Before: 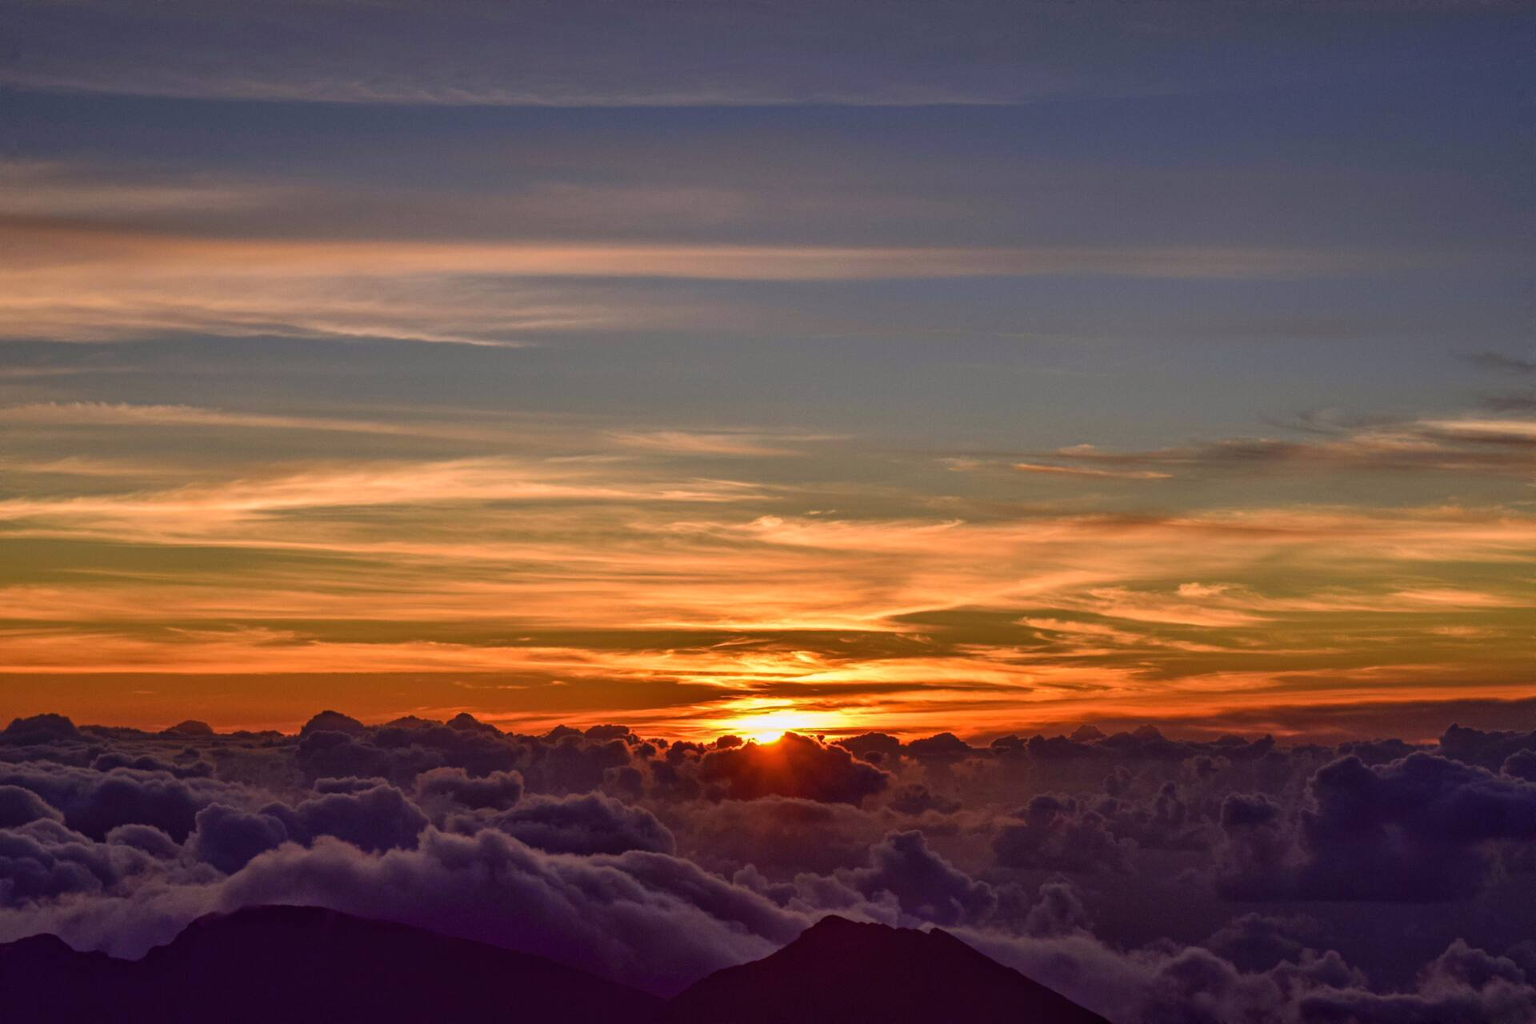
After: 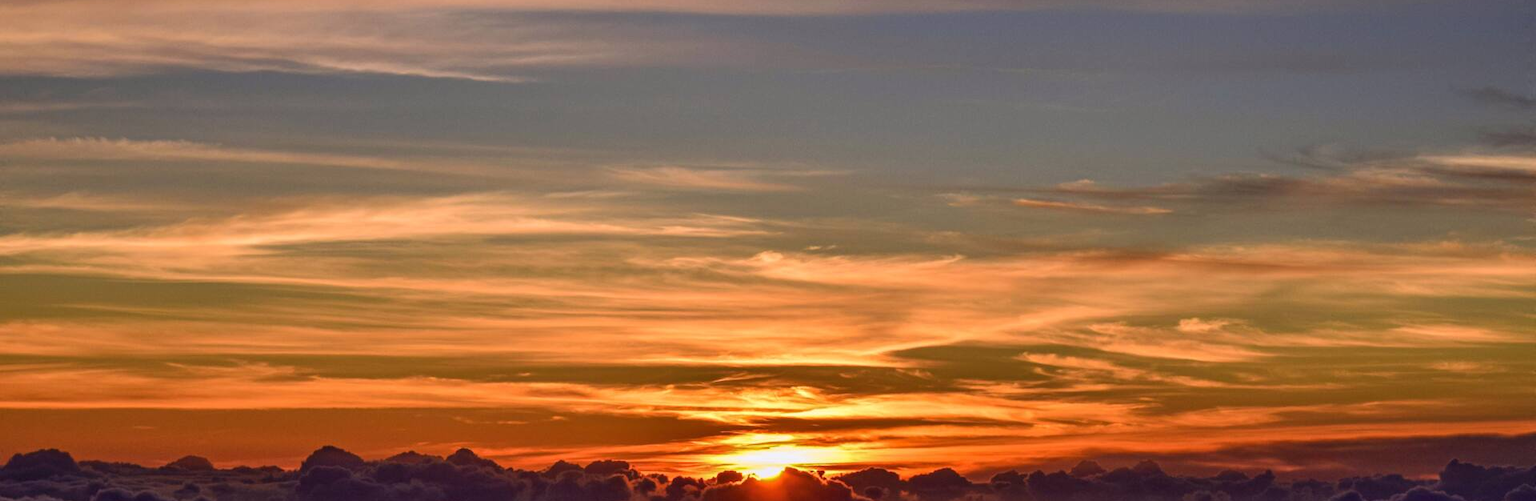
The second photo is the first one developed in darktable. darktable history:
crop and rotate: top 25.878%, bottom 25.13%
